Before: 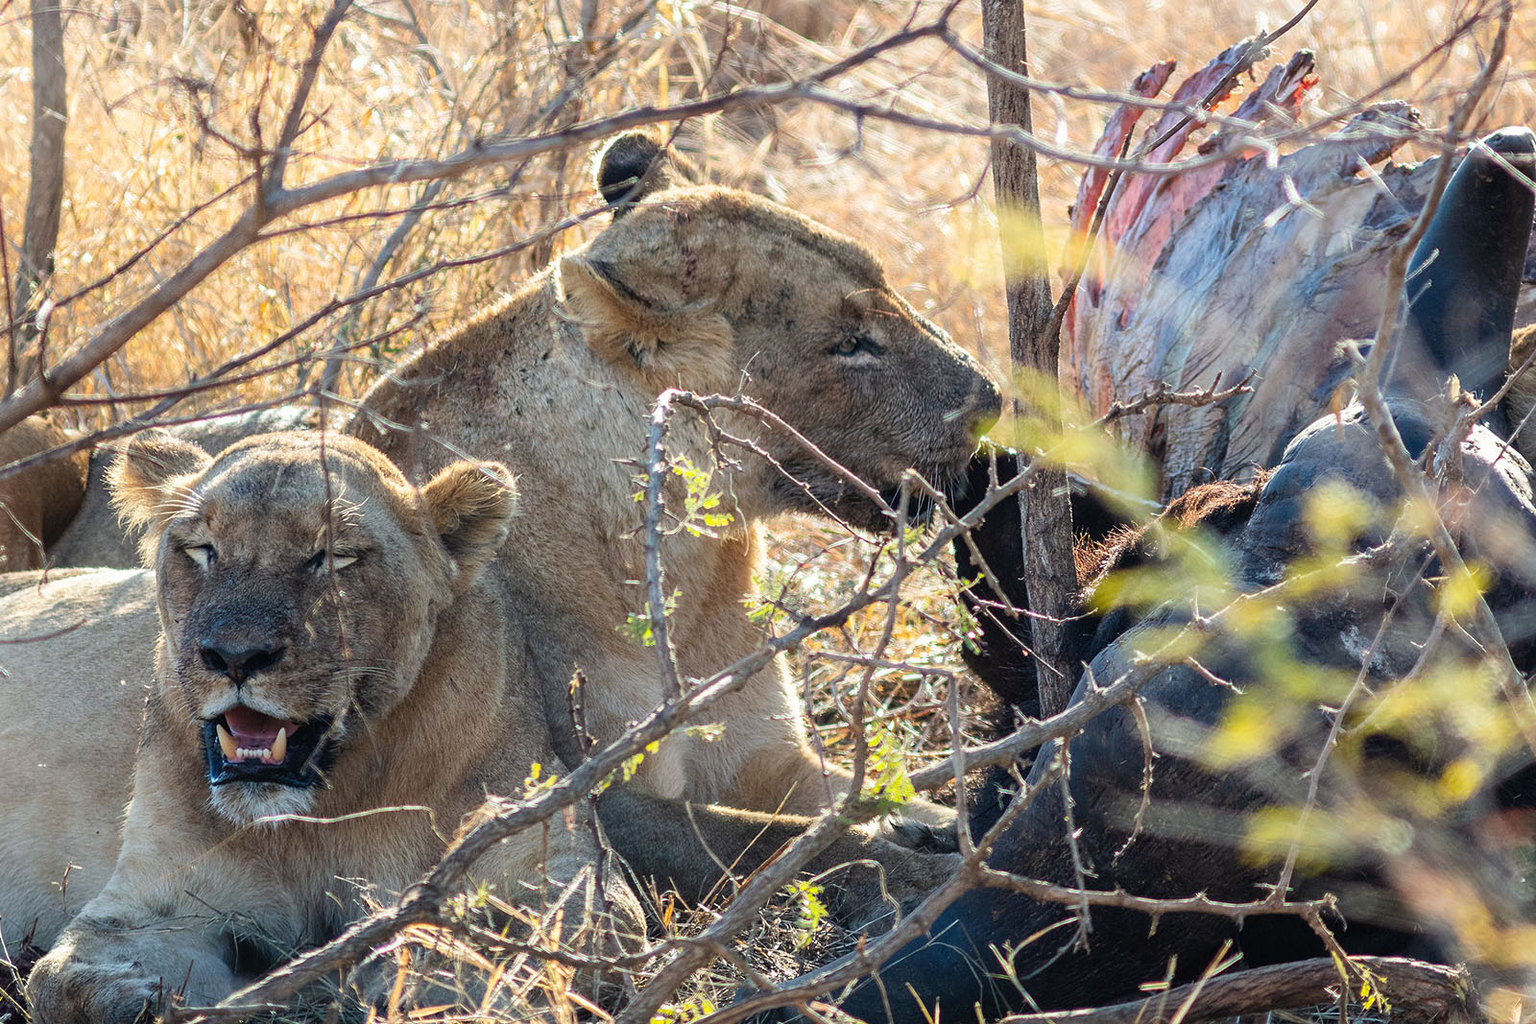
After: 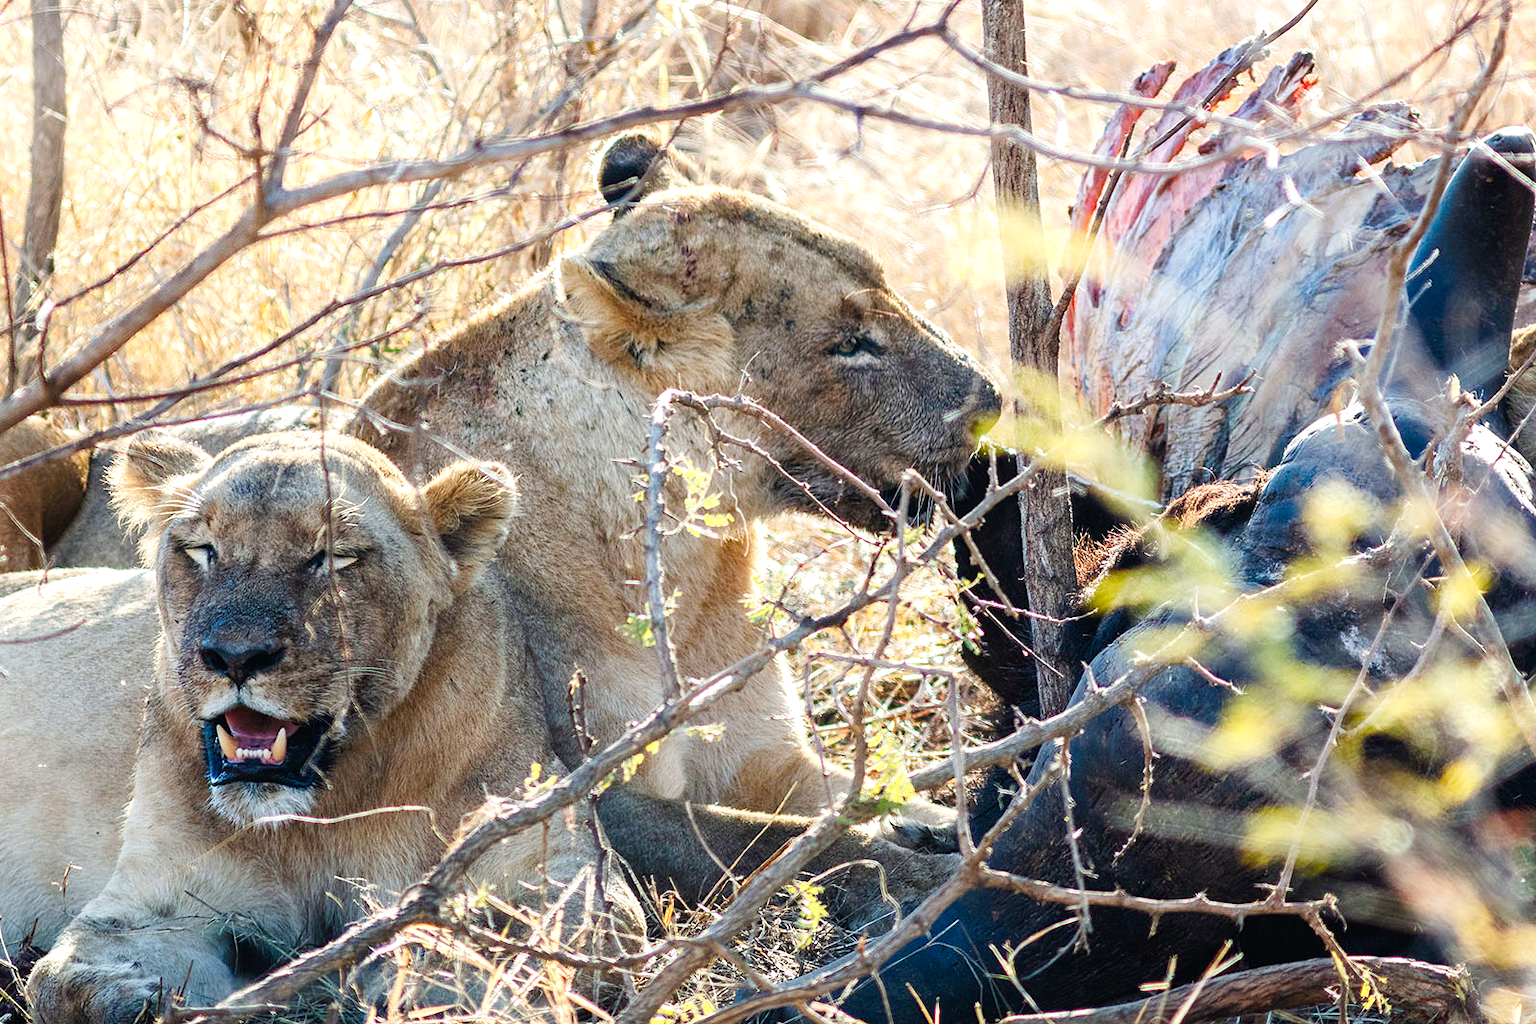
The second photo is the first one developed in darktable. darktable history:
color balance rgb: shadows lift › chroma 0.705%, shadows lift › hue 114.16°, perceptual saturation grading › global saturation 0.498%, perceptual saturation grading › highlights -19.697%, perceptual saturation grading › shadows 19.766%, perceptual brilliance grading › global brilliance 12.598%, global vibrance 10.046%
tone curve: curves: ch0 [(0, 0) (0.071, 0.047) (0.266, 0.26) (0.491, 0.552) (0.753, 0.818) (1, 0.983)]; ch1 [(0, 0) (0.346, 0.307) (0.408, 0.369) (0.463, 0.443) (0.482, 0.493) (0.502, 0.5) (0.517, 0.518) (0.546, 0.576) (0.588, 0.643) (0.651, 0.709) (1, 1)]; ch2 [(0, 0) (0.346, 0.34) (0.434, 0.46) (0.485, 0.494) (0.5, 0.494) (0.517, 0.503) (0.535, 0.545) (0.583, 0.624) (0.625, 0.678) (1, 1)], preserve colors none
